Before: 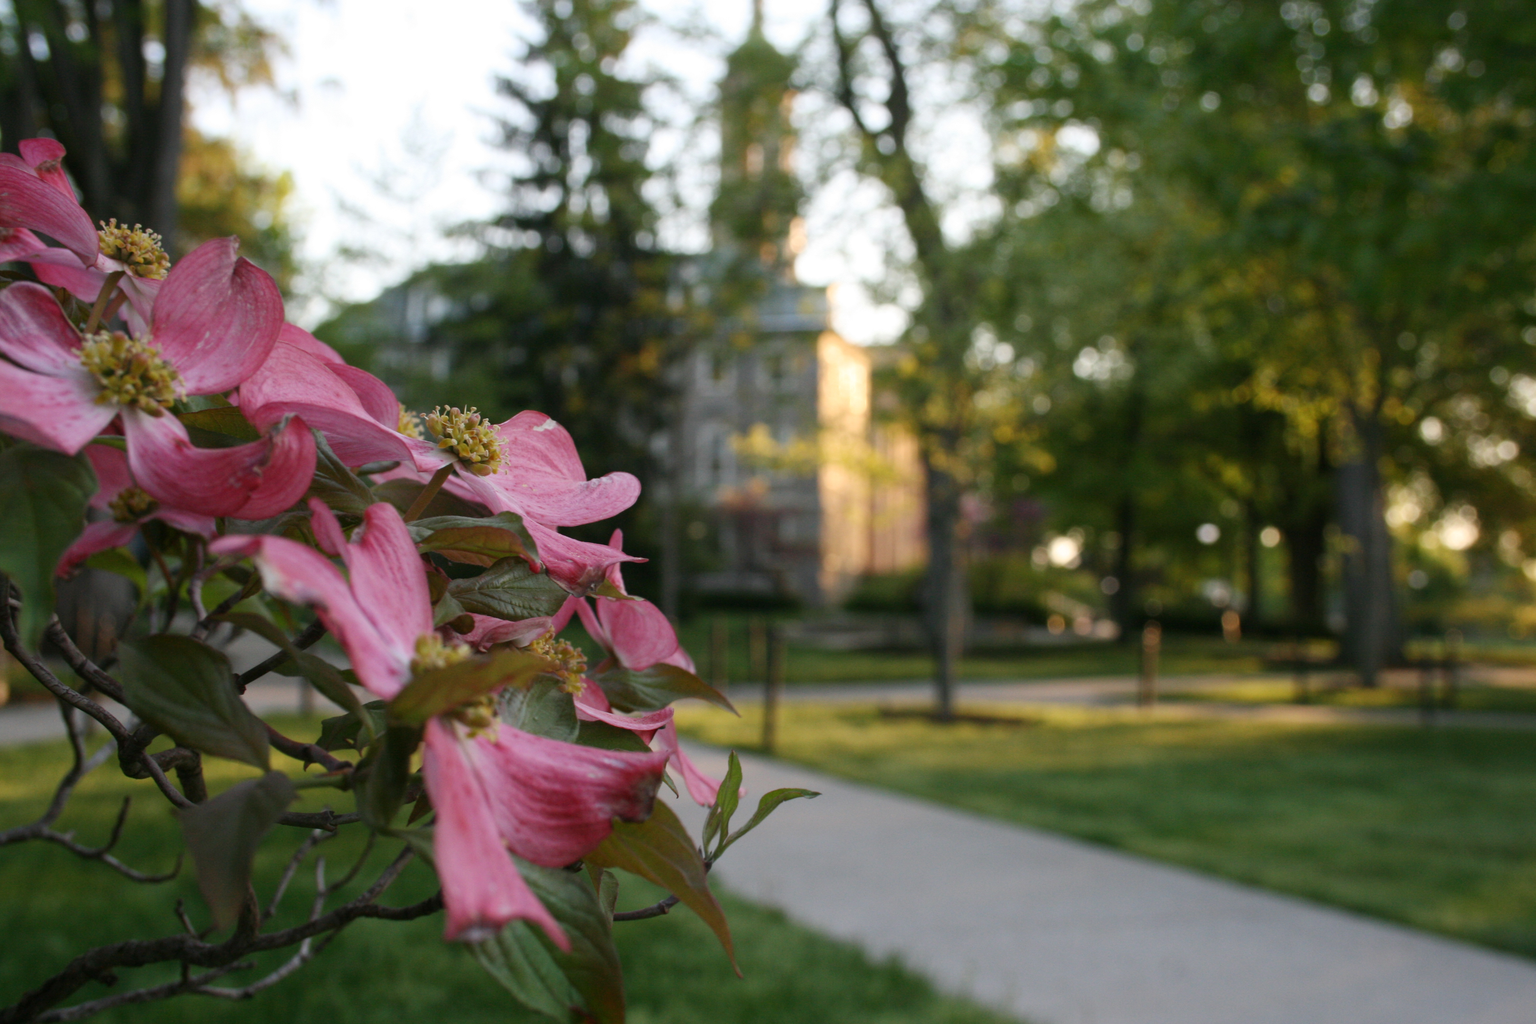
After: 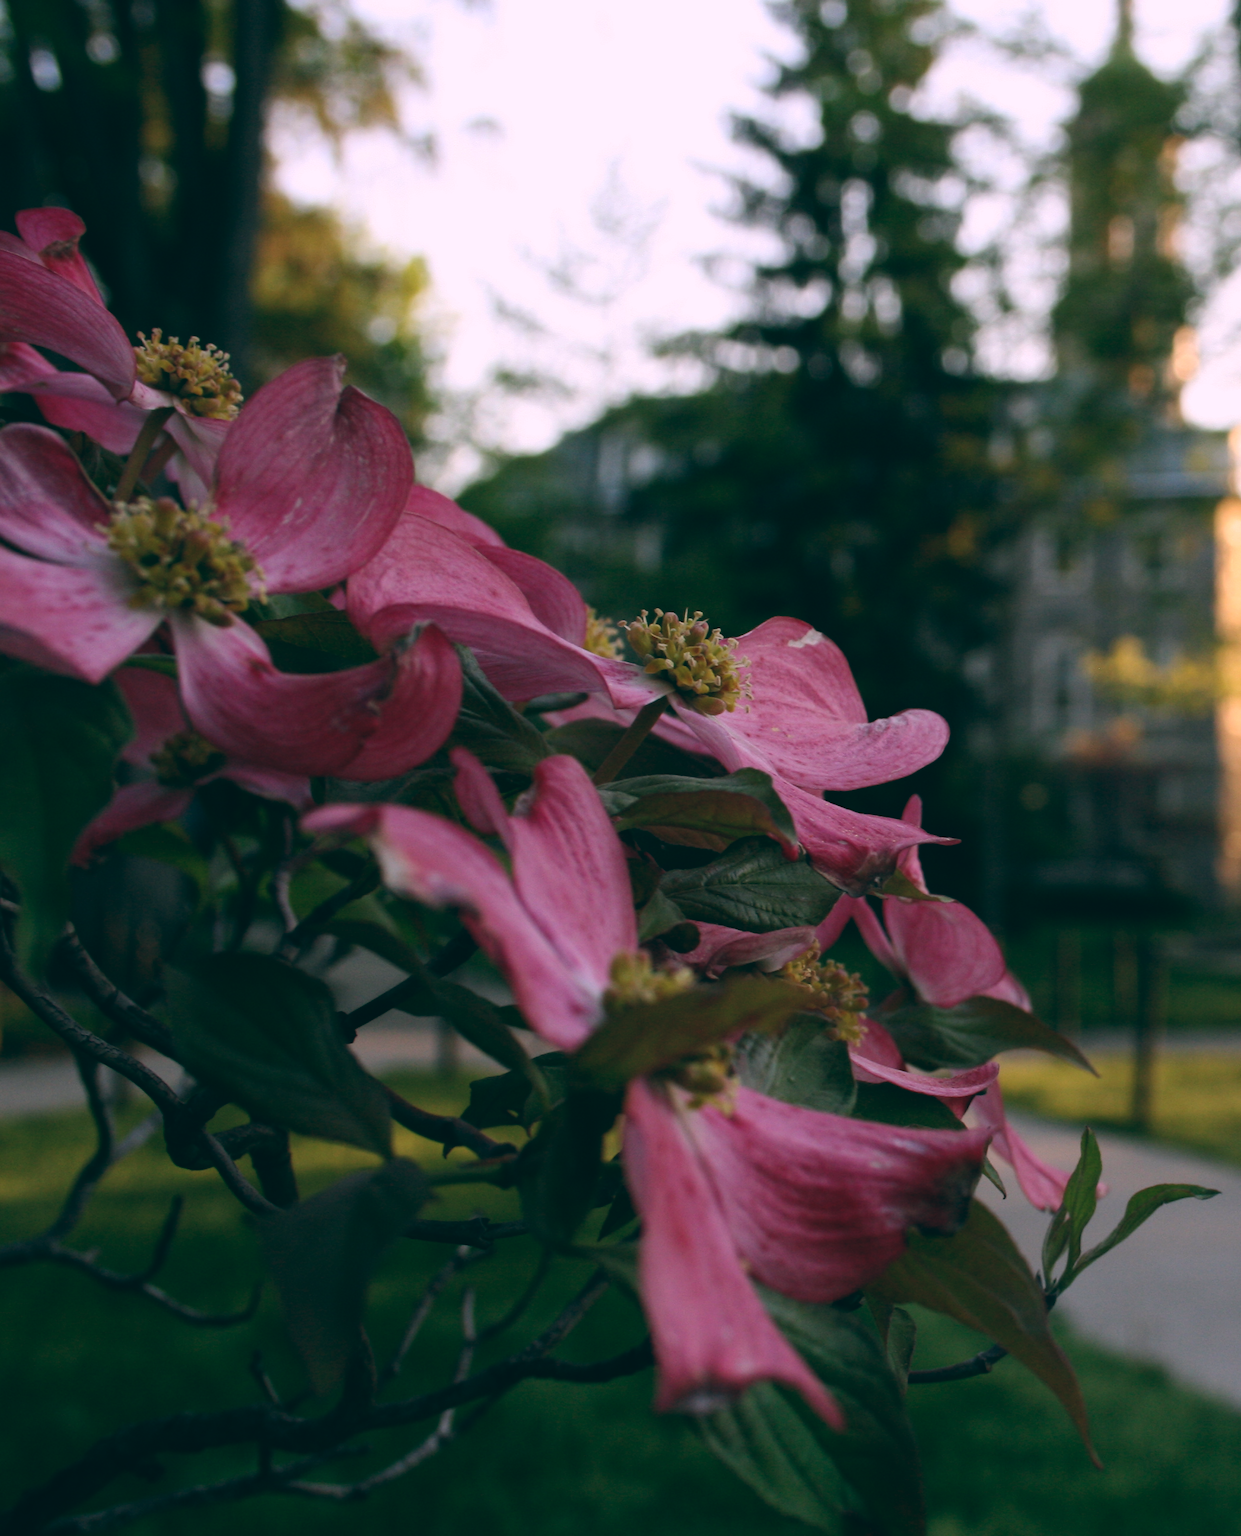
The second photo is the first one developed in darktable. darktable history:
color balance: lift [1.016, 0.983, 1, 1.017], gamma [0.78, 1.018, 1.043, 0.957], gain [0.786, 1.063, 0.937, 1.017], input saturation 118.26%, contrast 13.43%, contrast fulcrum 21.62%, output saturation 82.76%
tone equalizer: on, module defaults
crop: left 0.587%, right 45.588%, bottom 0.086%
